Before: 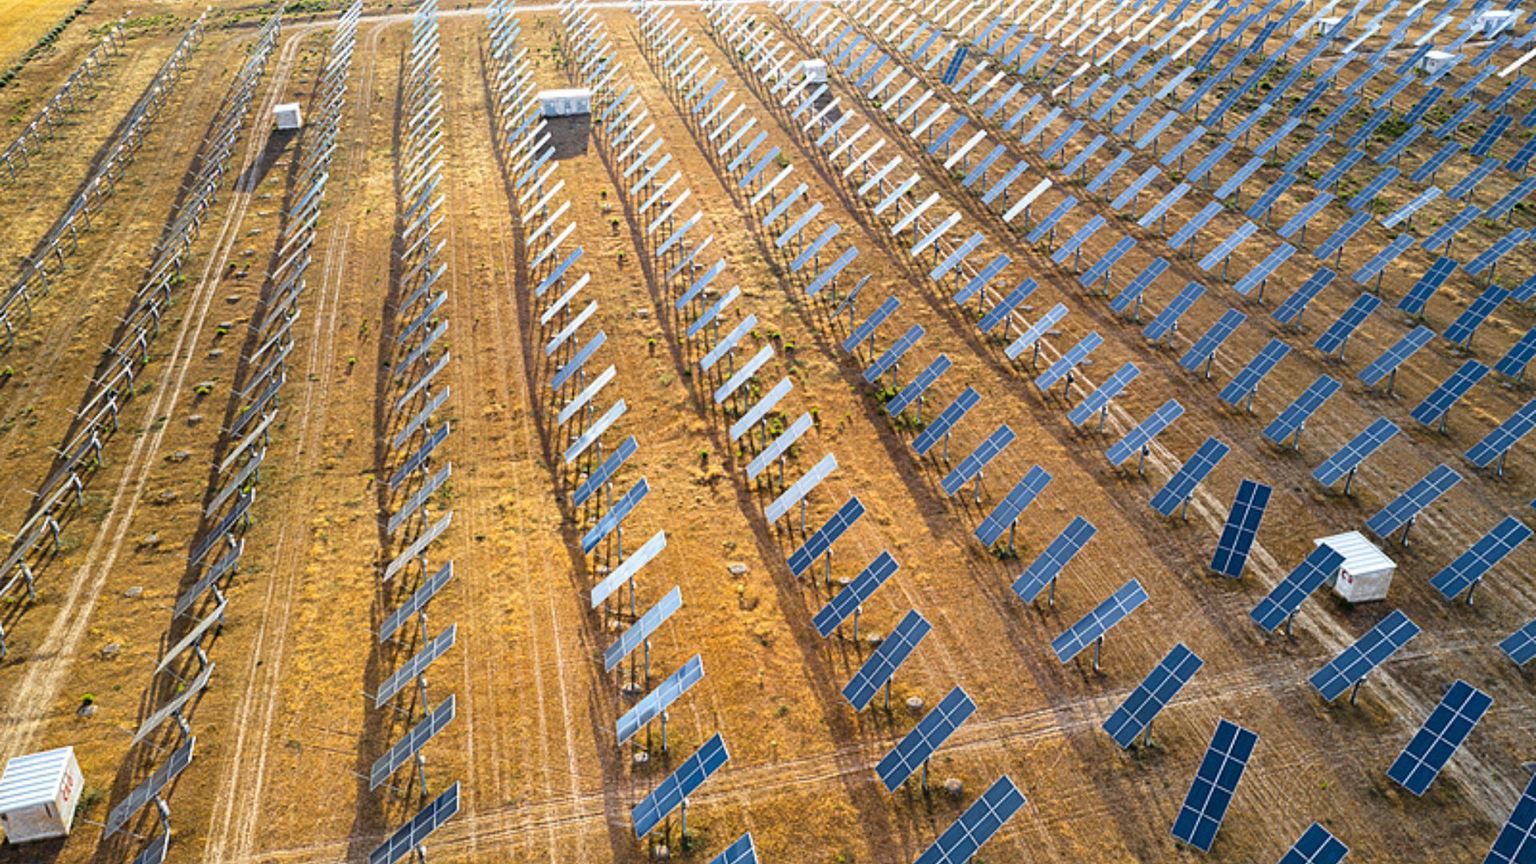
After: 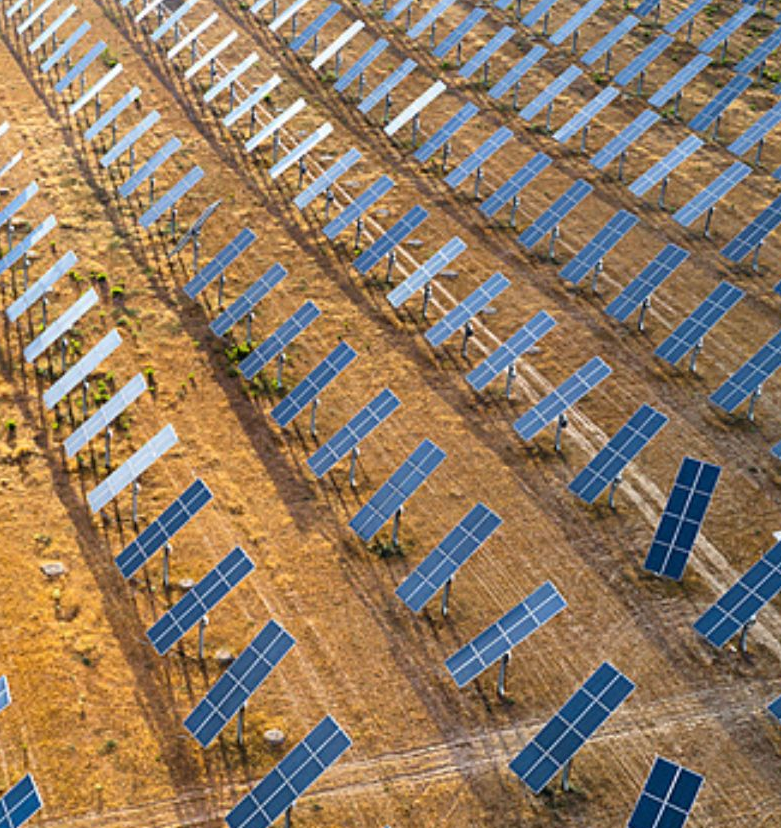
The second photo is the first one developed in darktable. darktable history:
crop: left 45.293%, top 13.169%, right 13.992%, bottom 10.113%
